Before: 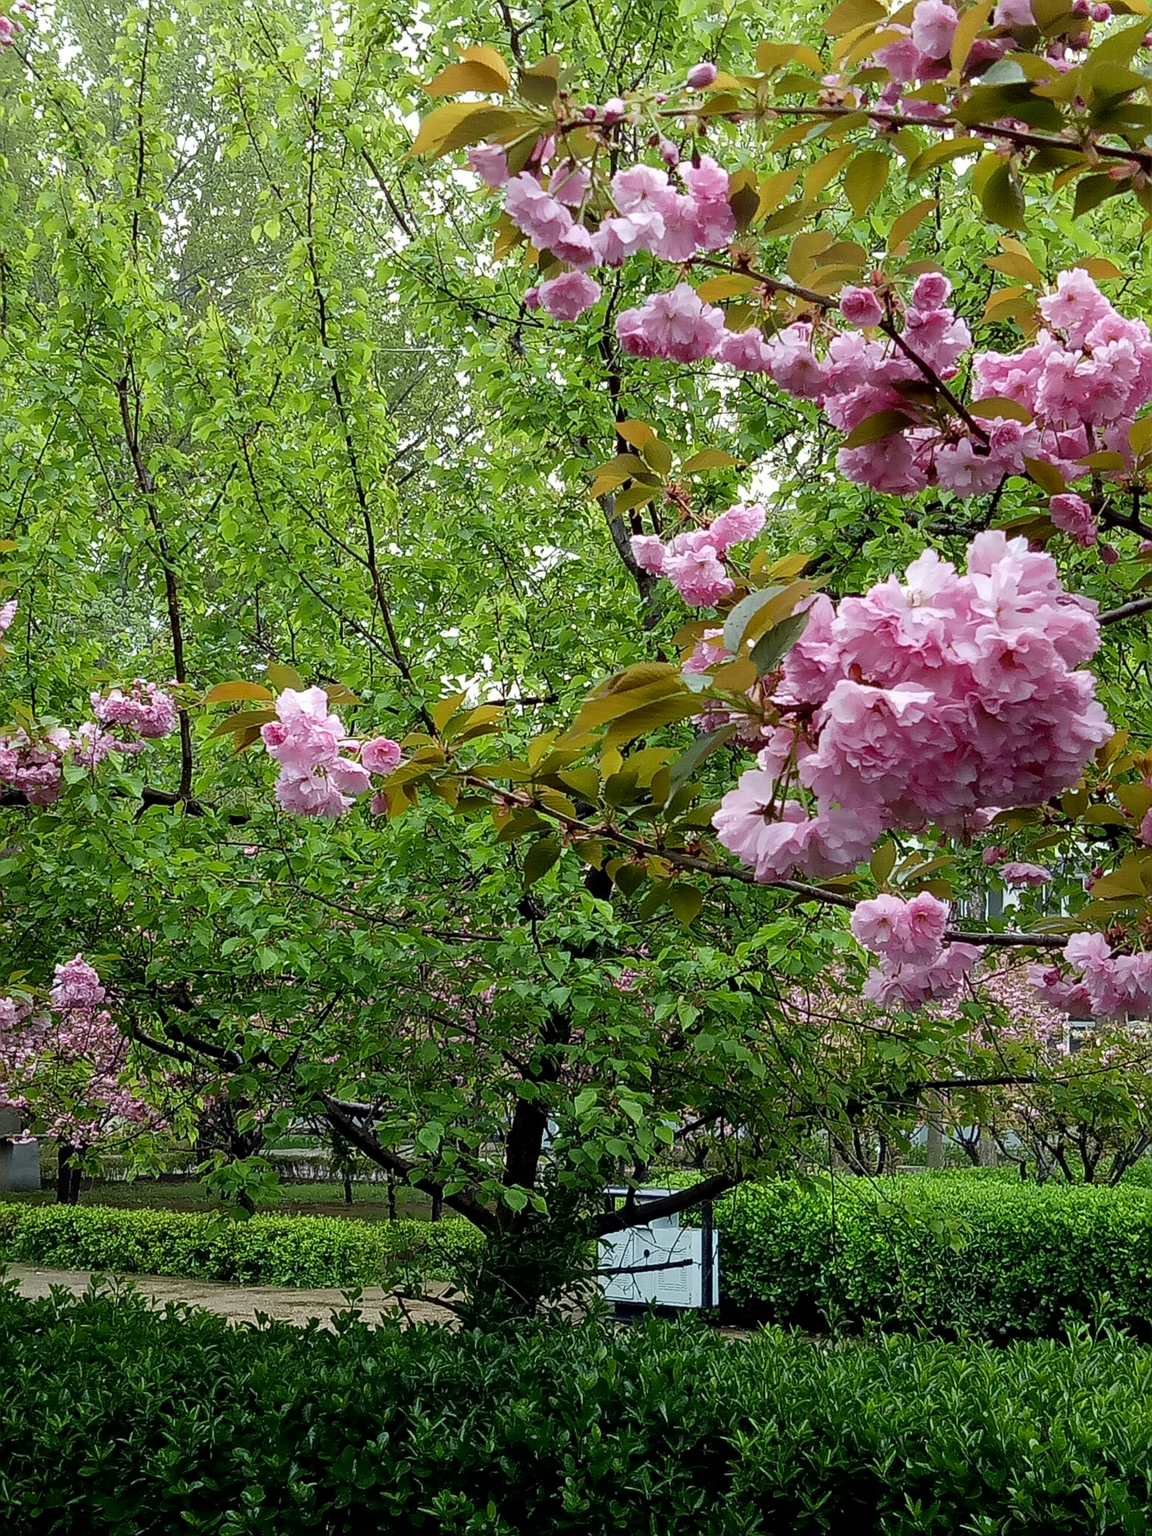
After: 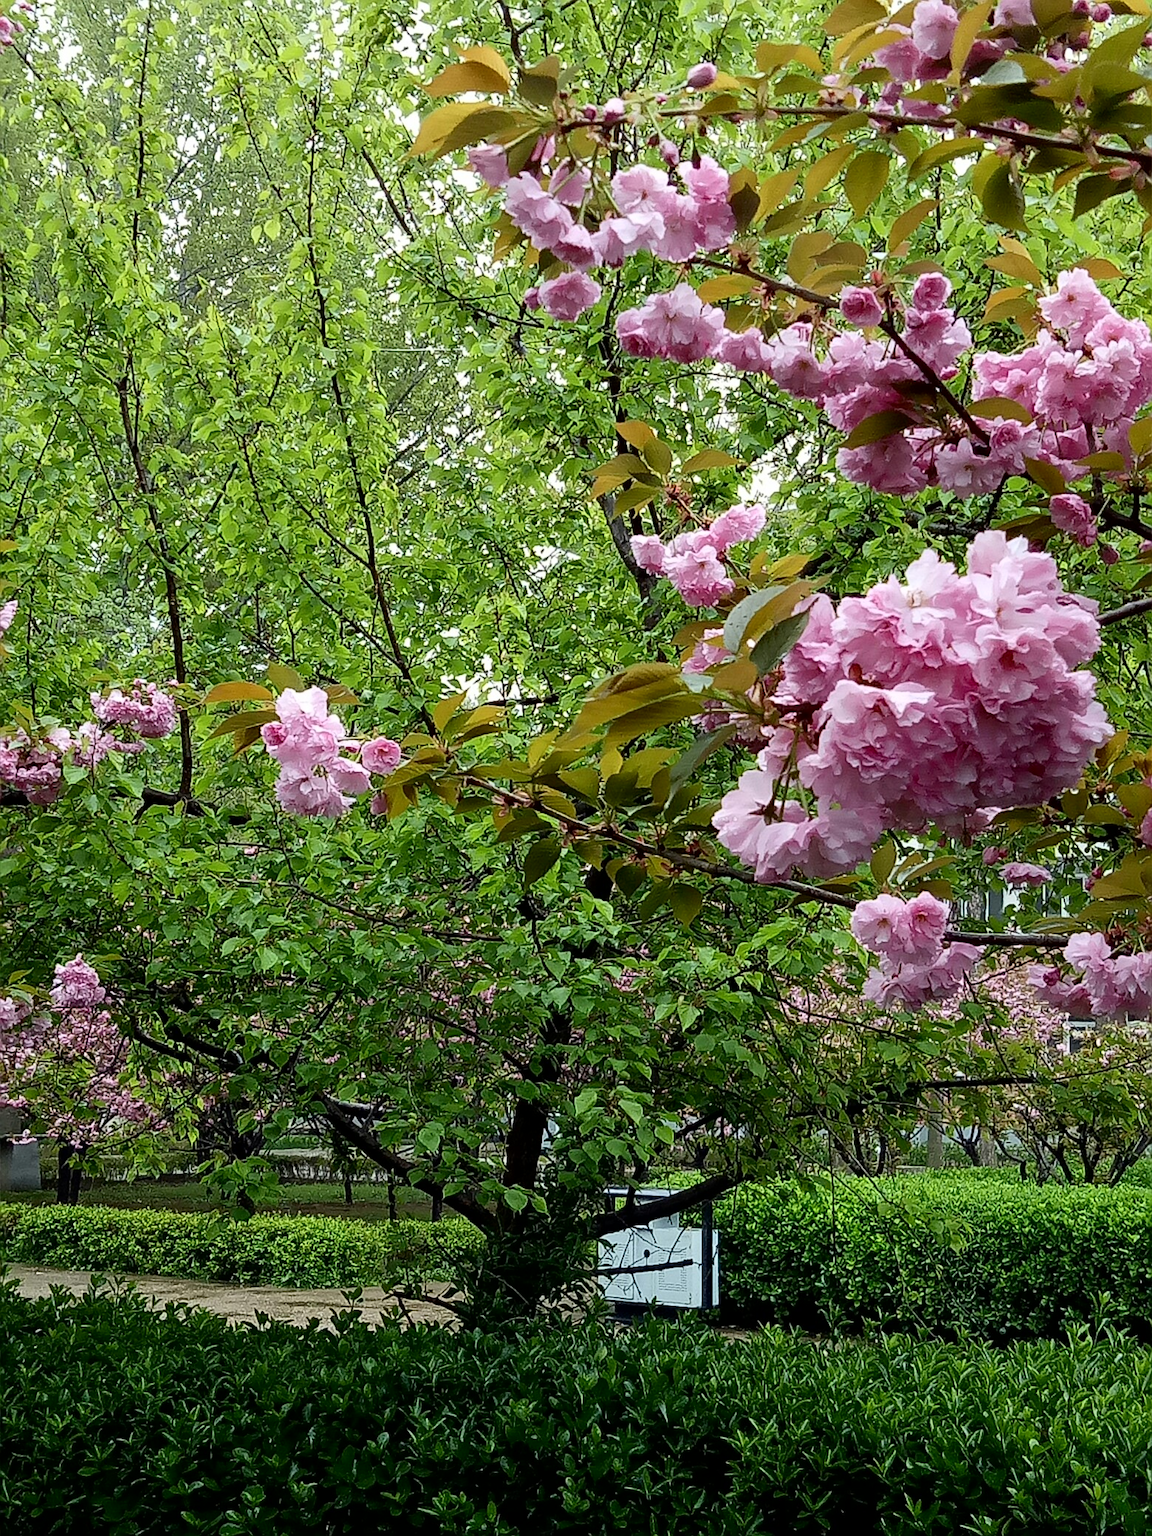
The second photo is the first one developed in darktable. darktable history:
contrast brightness saturation: contrast 0.138
